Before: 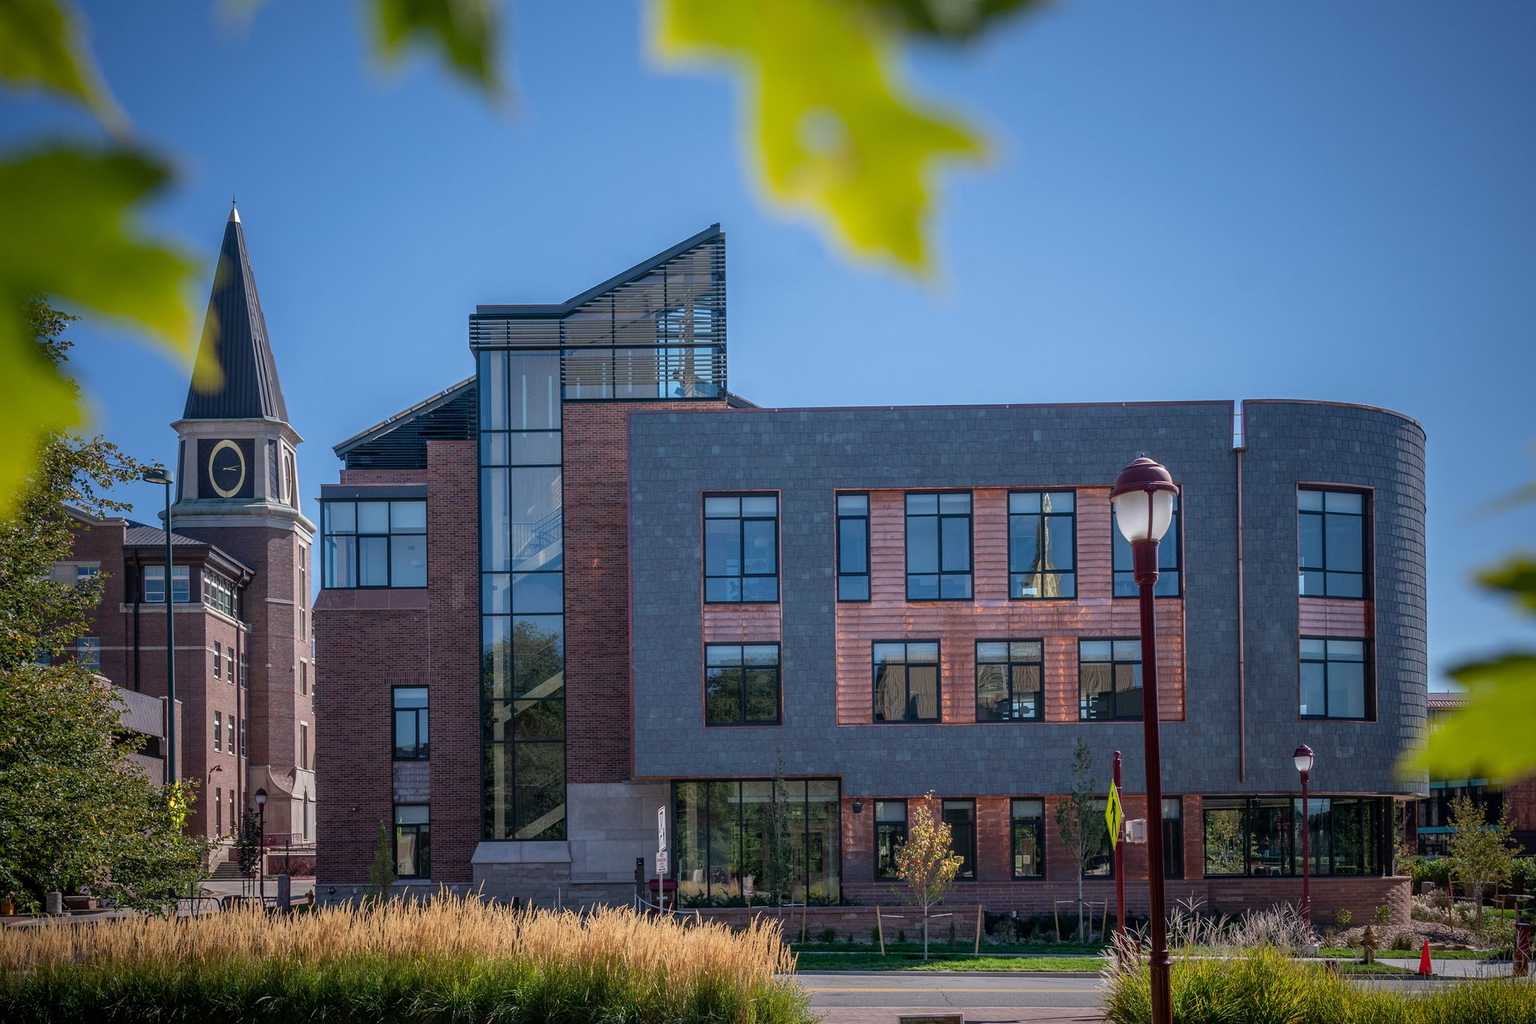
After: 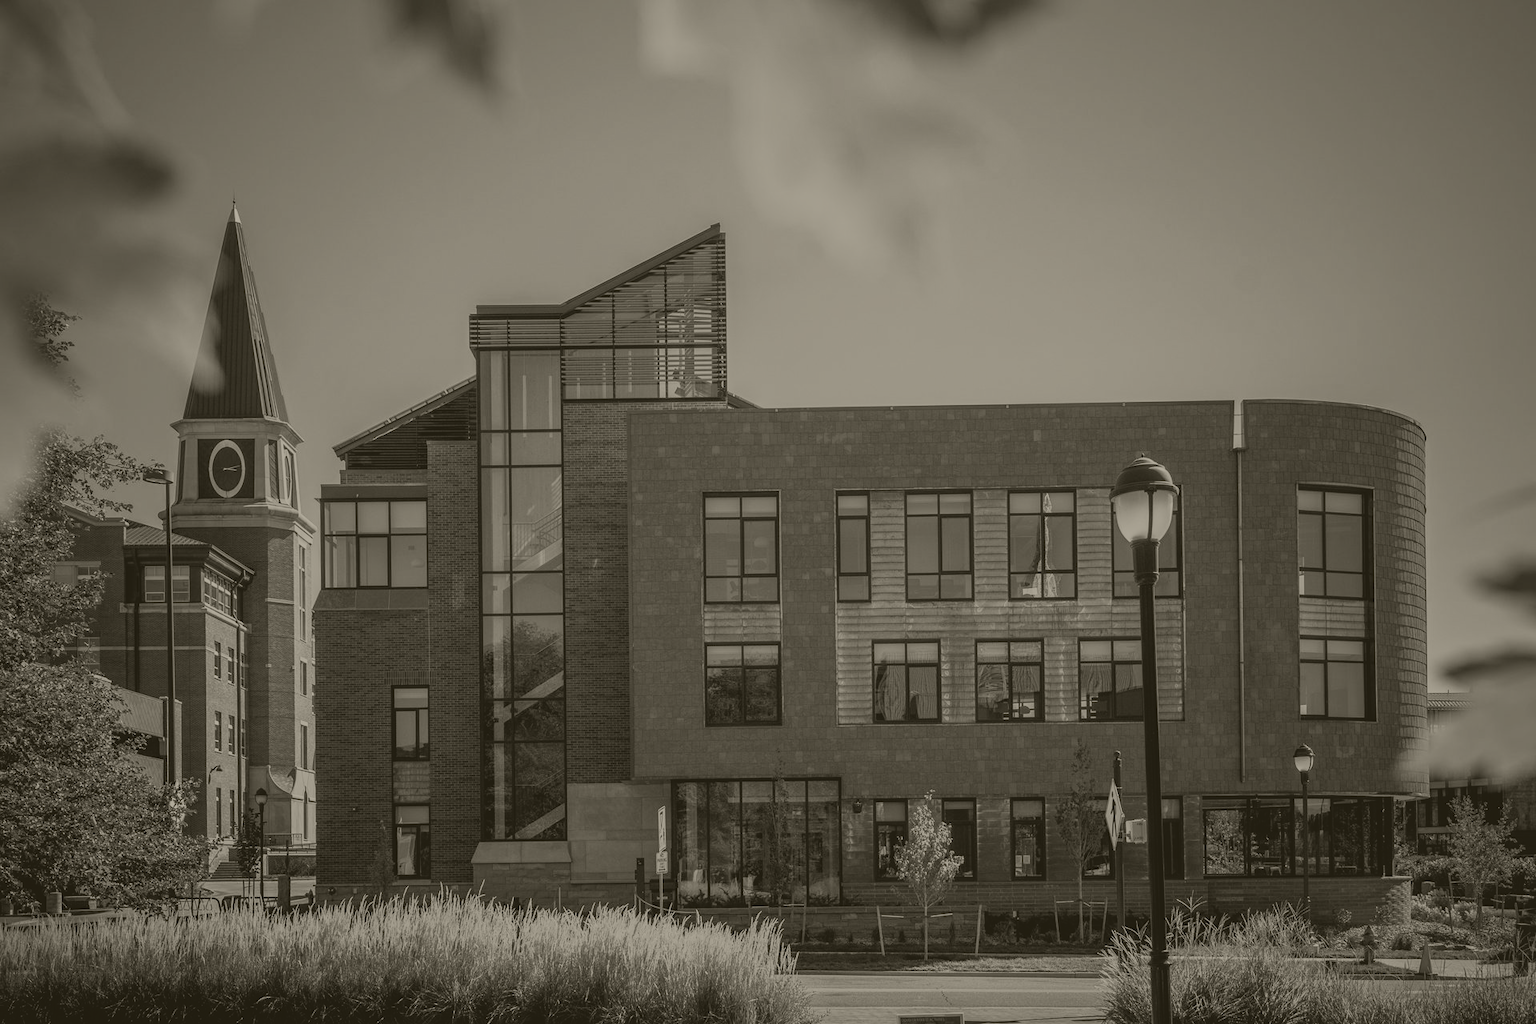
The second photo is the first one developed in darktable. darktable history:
colorize: hue 41.44°, saturation 22%, source mix 60%, lightness 10.61%
base curve: curves: ch0 [(0, 0) (0.005, 0.002) (0.193, 0.295) (0.399, 0.664) (0.75, 0.928) (1, 1)]
